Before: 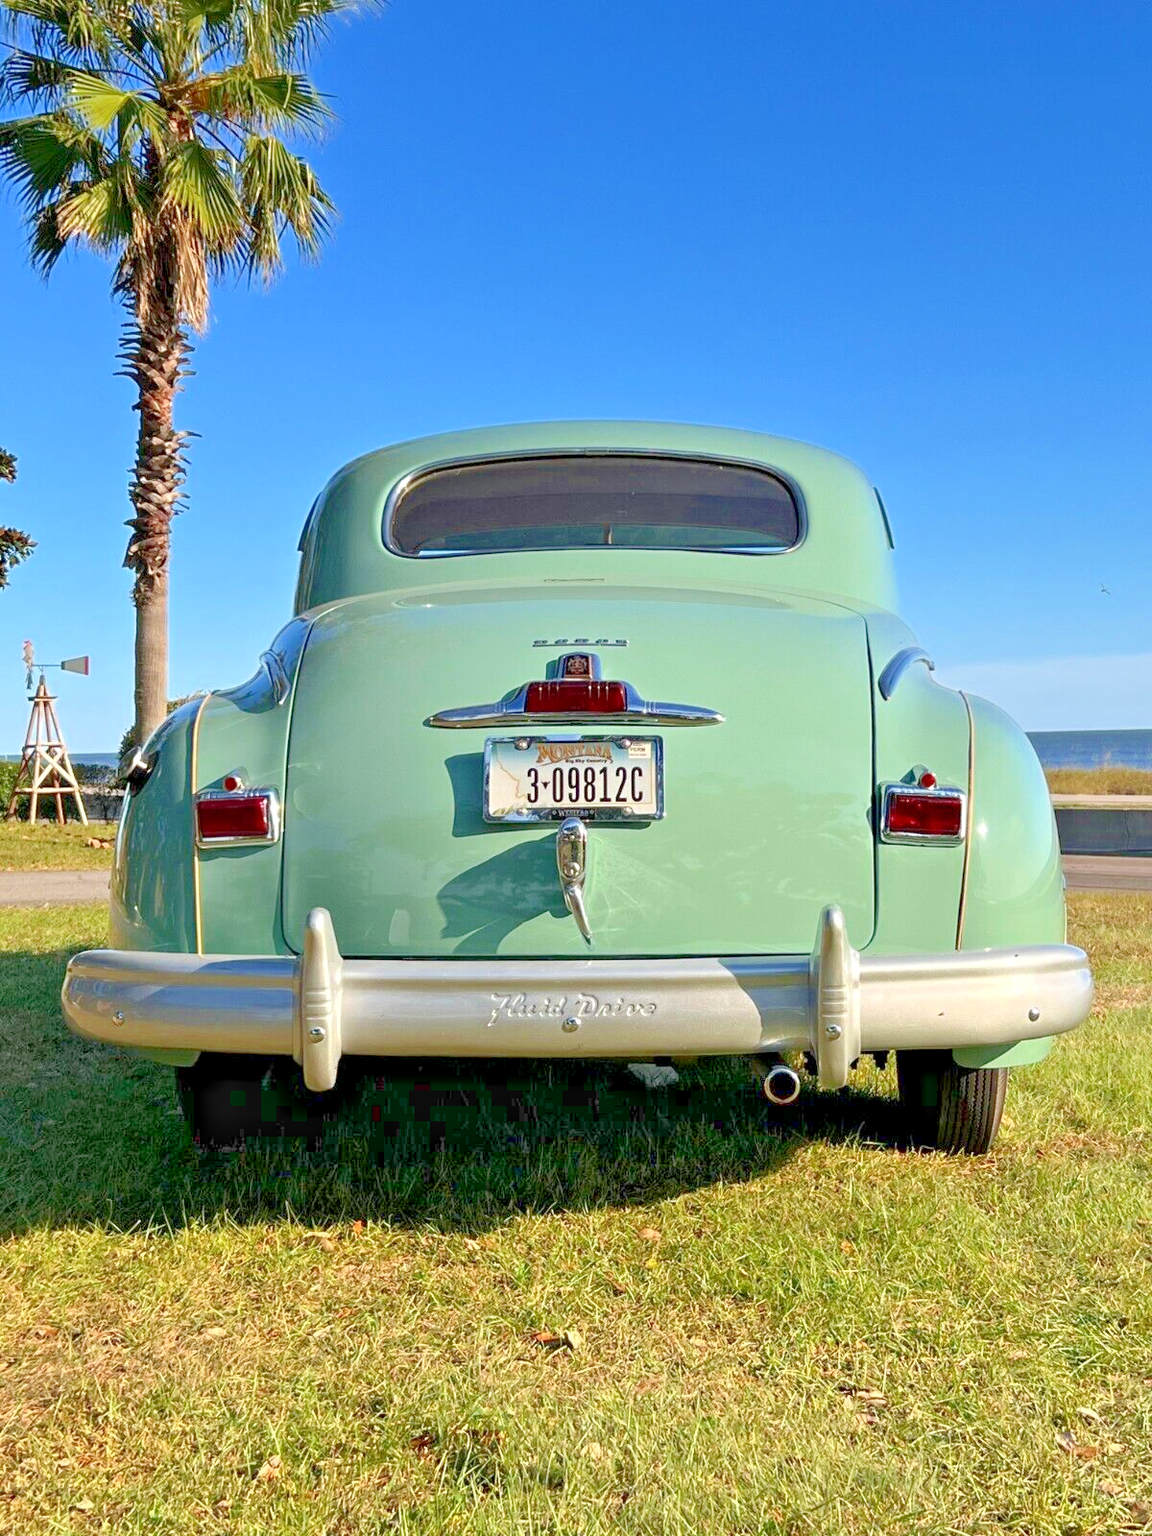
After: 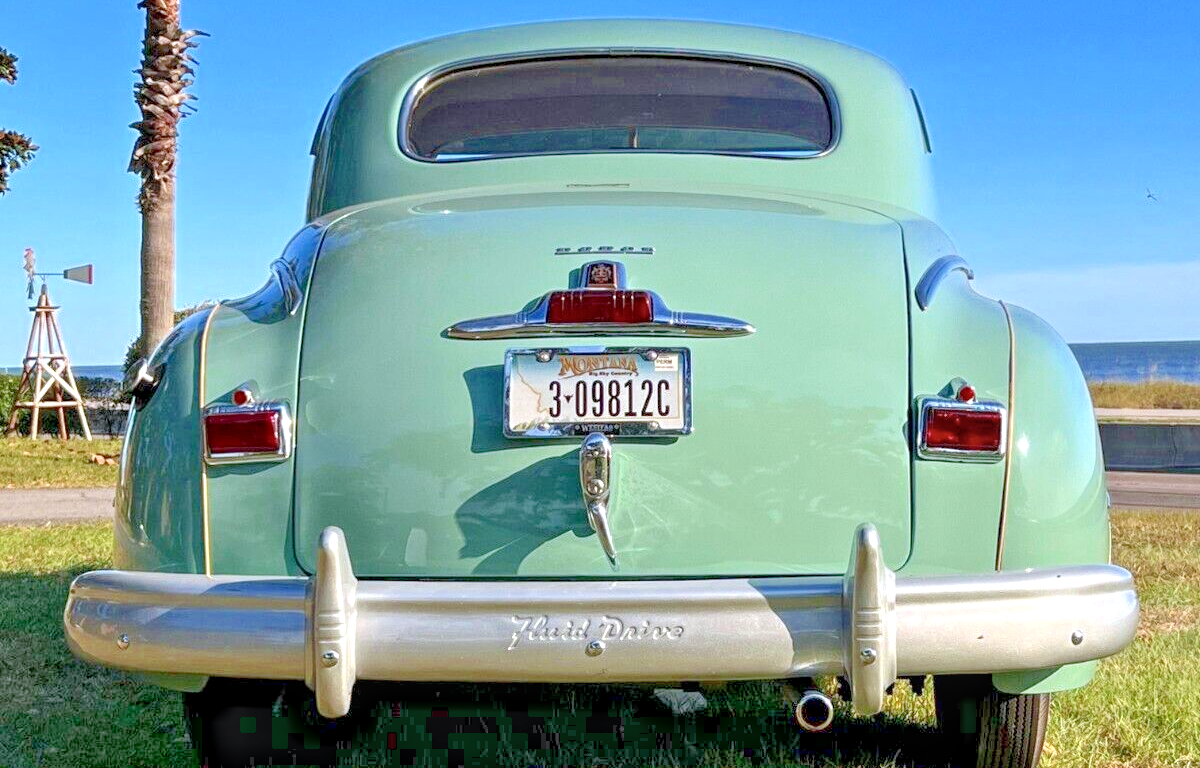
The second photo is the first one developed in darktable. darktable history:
color calibration: illuminant as shot in camera, x 0.358, y 0.373, temperature 4628.91 K
local contrast: highlights 96%, shadows 87%, detail 160%, midtone range 0.2
crop and rotate: top 26.251%, bottom 25.701%
